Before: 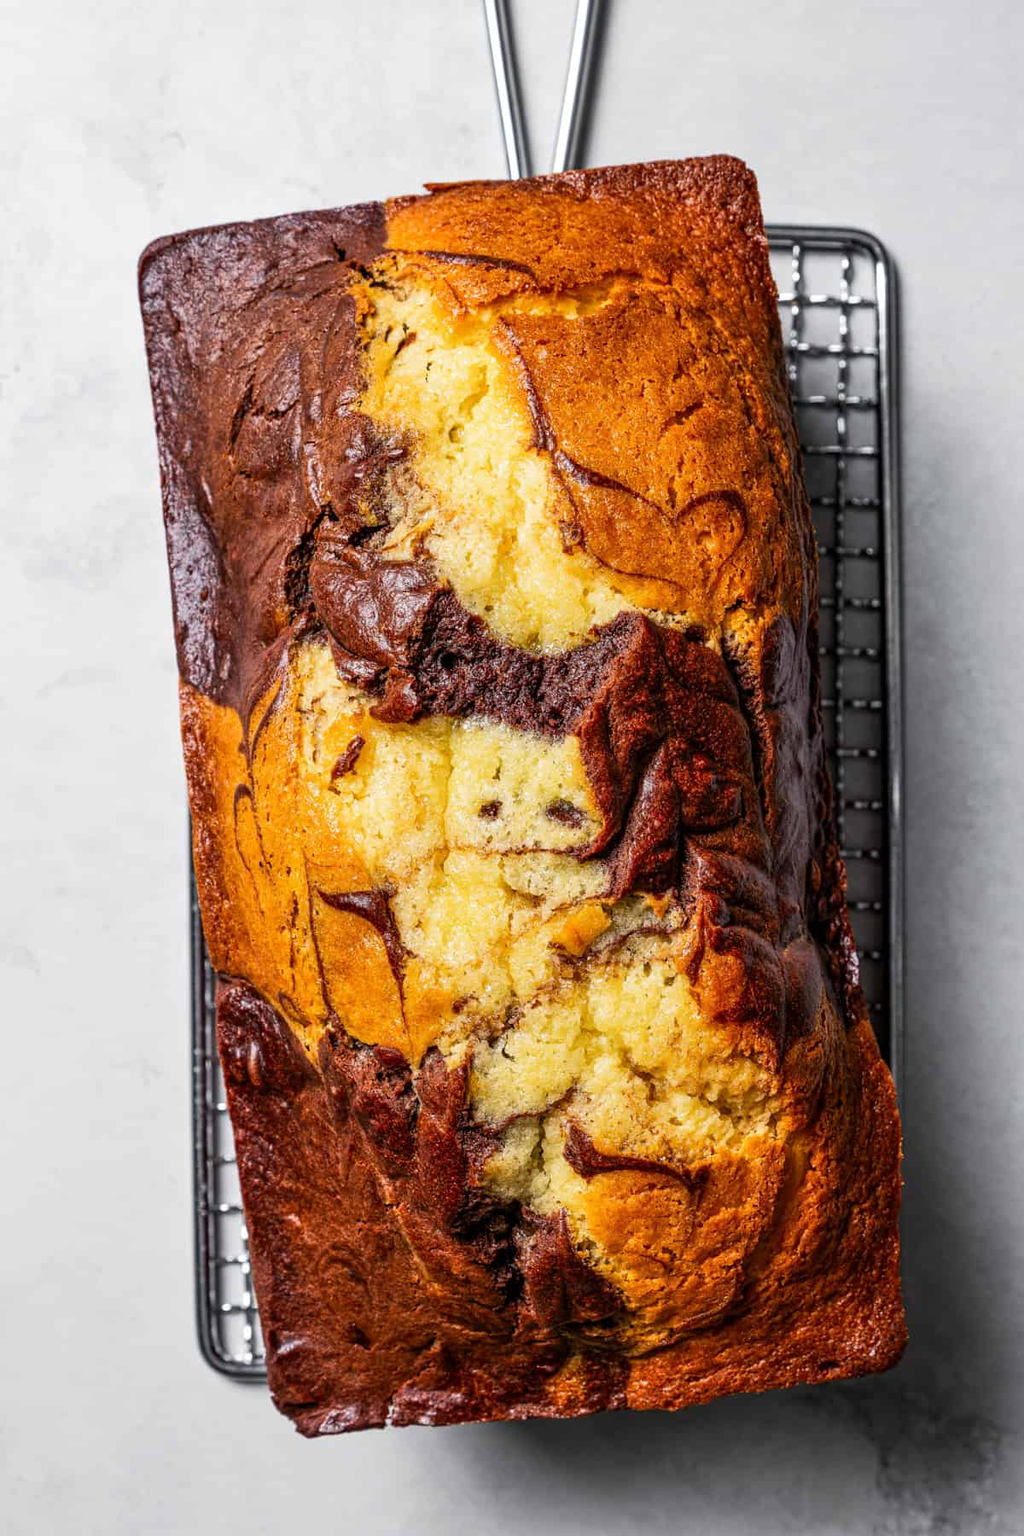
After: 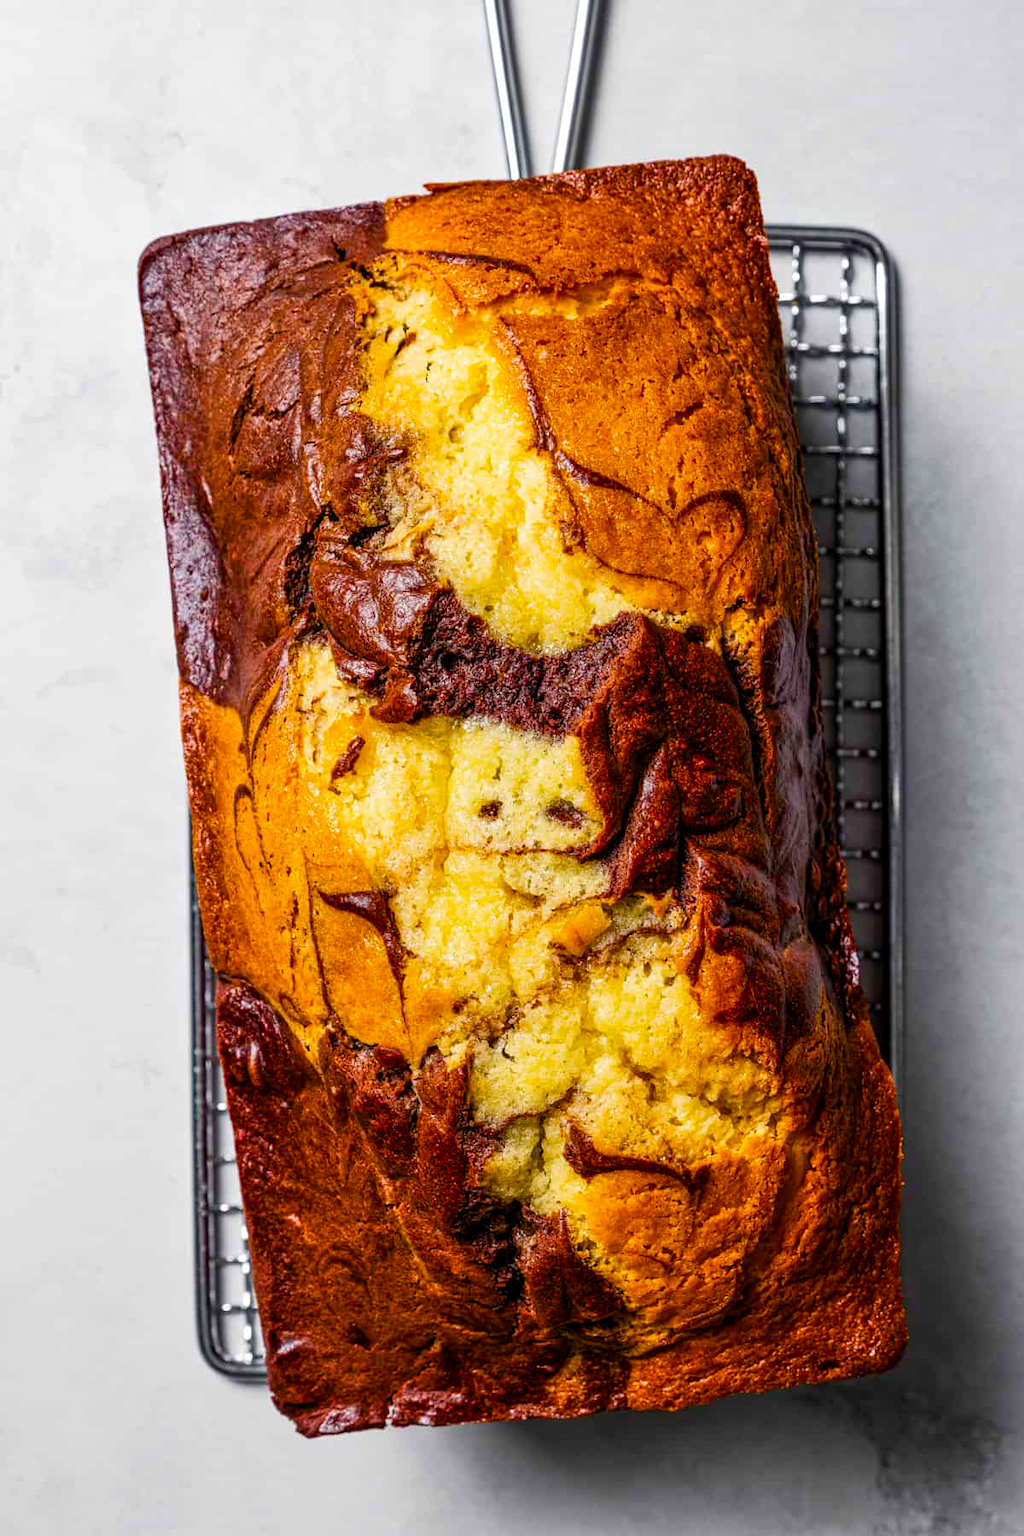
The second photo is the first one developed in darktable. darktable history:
local contrast: mode bilateral grid, contrast 20, coarseness 51, detail 103%, midtone range 0.2
color balance rgb: linear chroma grading › global chroma 15.156%, perceptual saturation grading › global saturation 20.498%, perceptual saturation grading › highlights -19.743%, perceptual saturation grading › shadows 29.844%, global vibrance 14.746%
